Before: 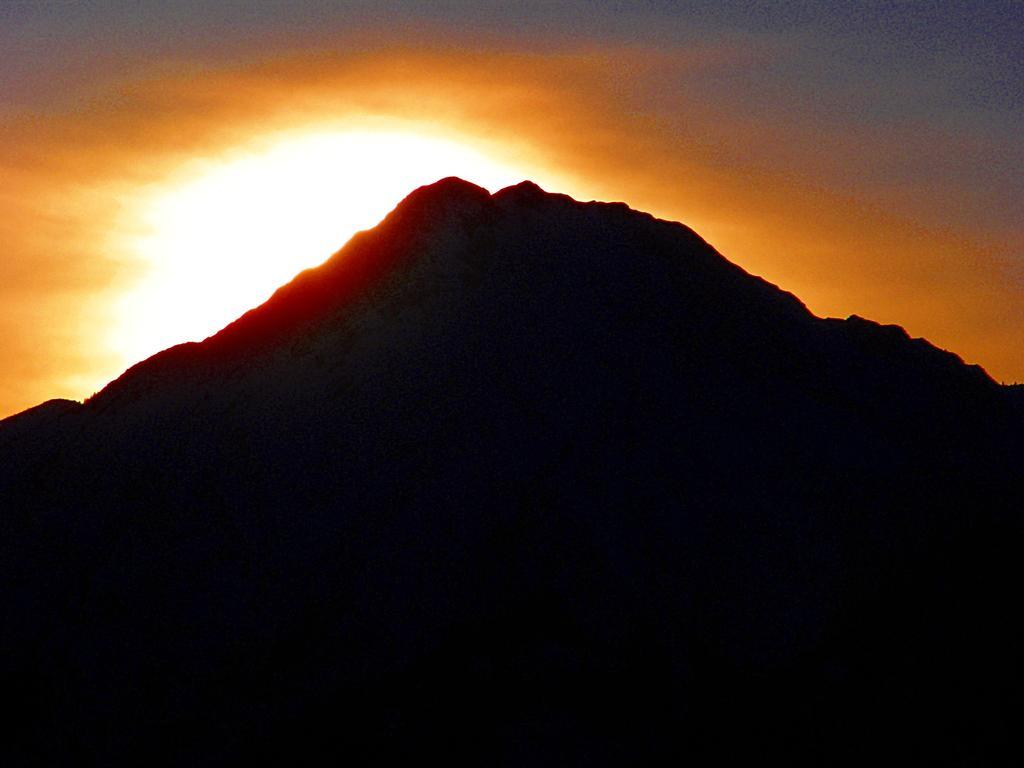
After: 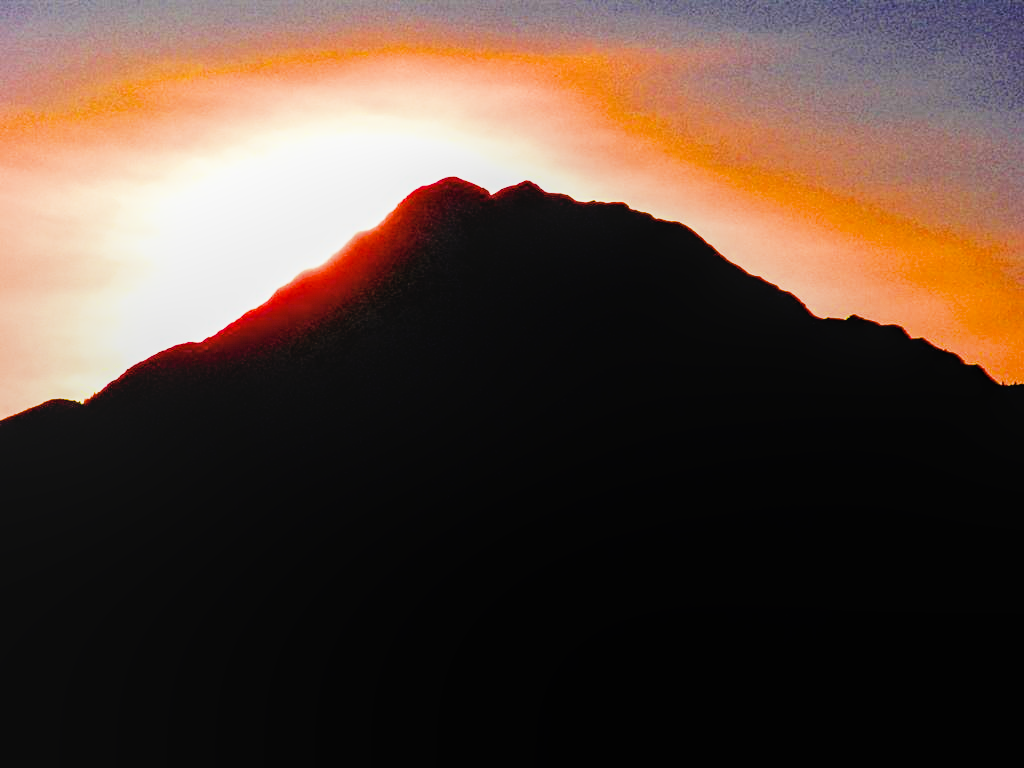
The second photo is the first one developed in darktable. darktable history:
local contrast: on, module defaults
color balance rgb: perceptual saturation grading › global saturation 20%, global vibrance 20%
exposure: black level correction 0, exposure 1.3 EV, compensate highlight preservation false
filmic rgb: black relative exposure -5 EV, hardness 2.88, contrast 1.4, highlights saturation mix -30%
